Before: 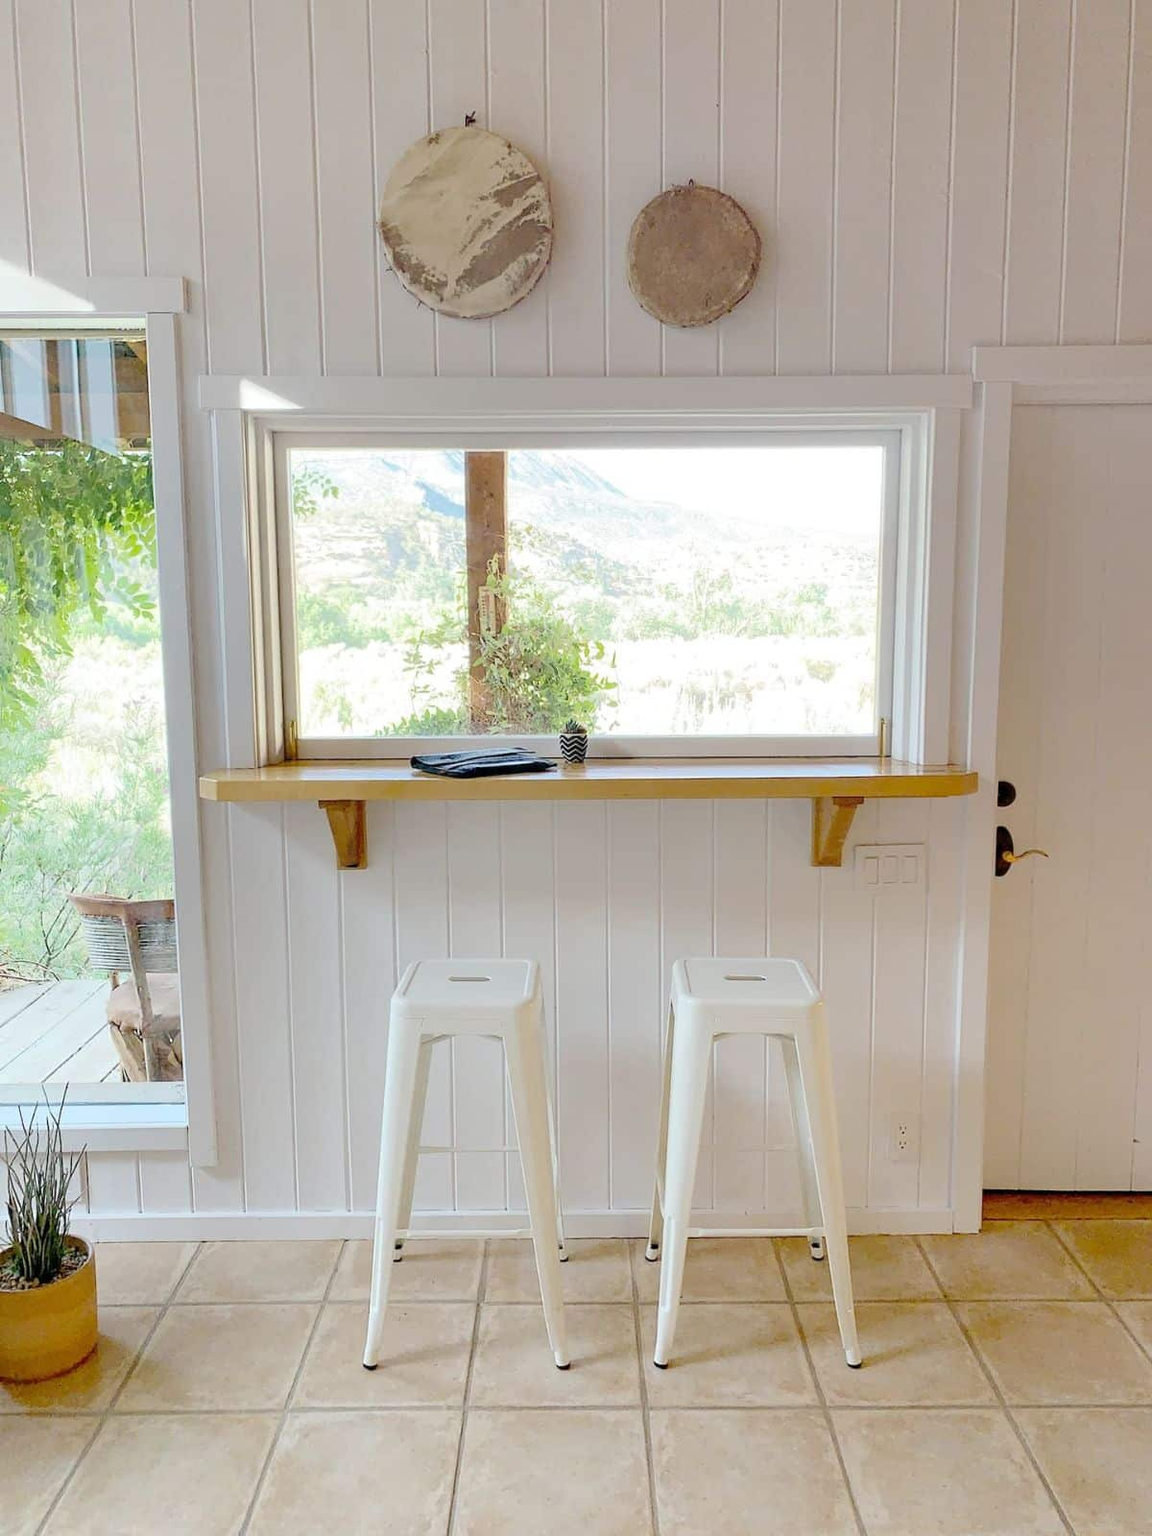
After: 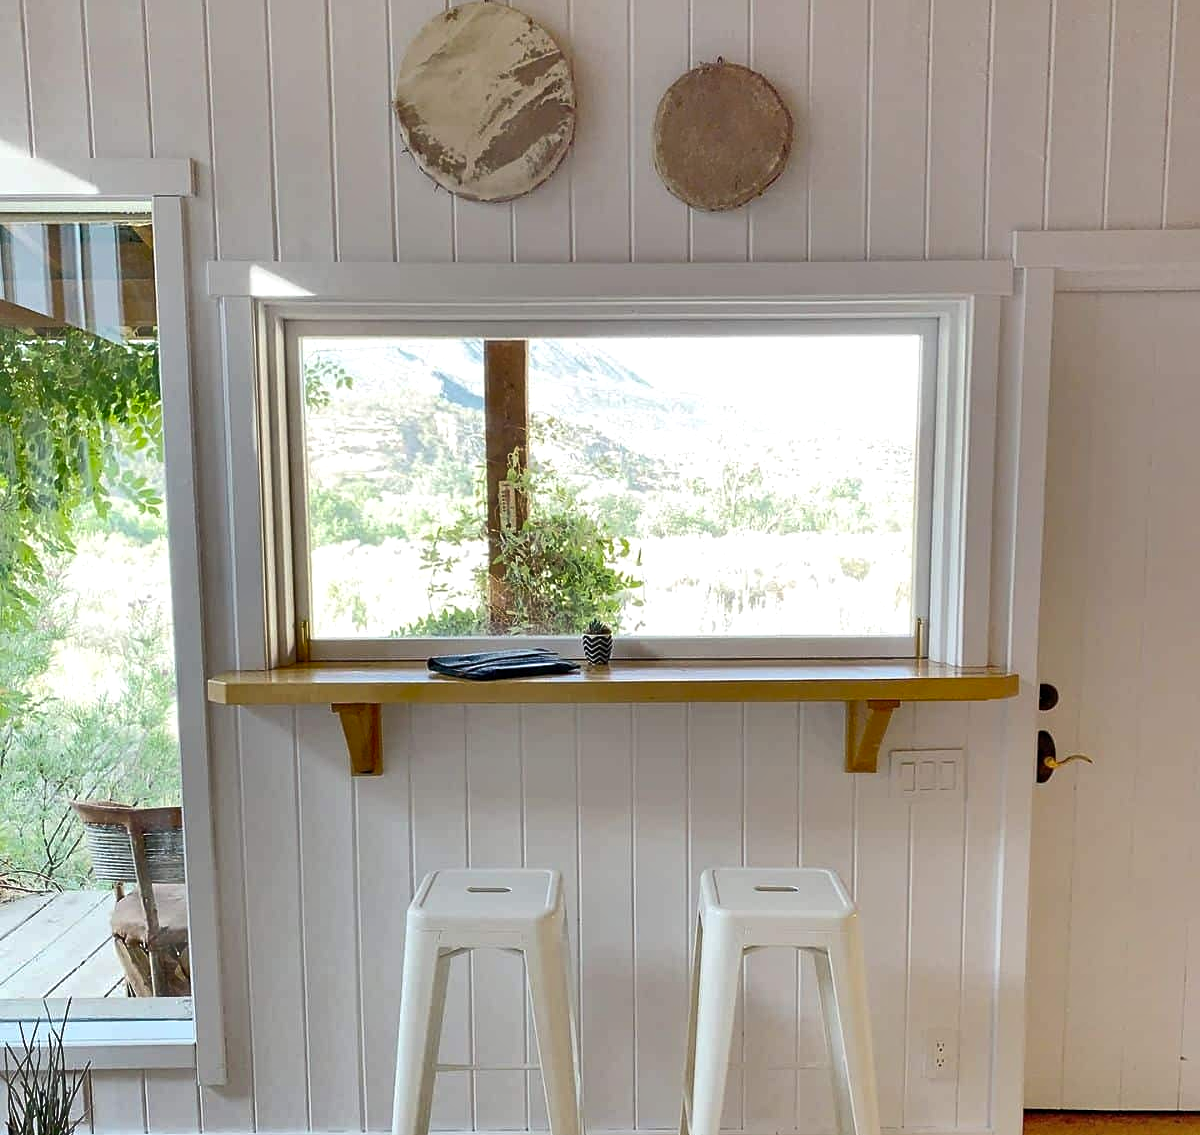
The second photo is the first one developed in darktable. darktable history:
sharpen: amount 0.206
shadows and highlights: radius 173.24, shadows 26.91, white point adjustment 3.3, highlights -68.52, soften with gaussian
crop and rotate: top 8.154%, bottom 20.896%
